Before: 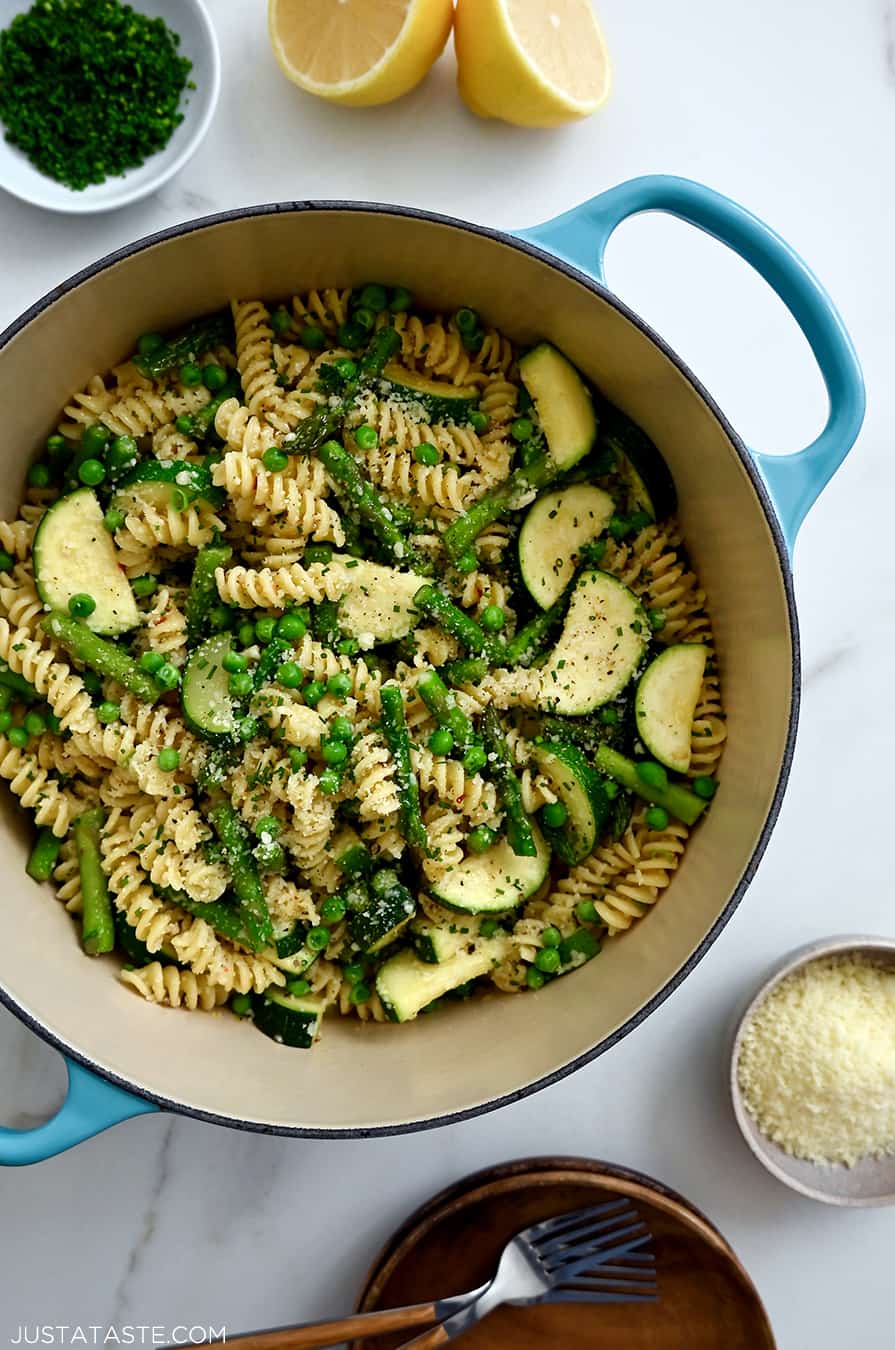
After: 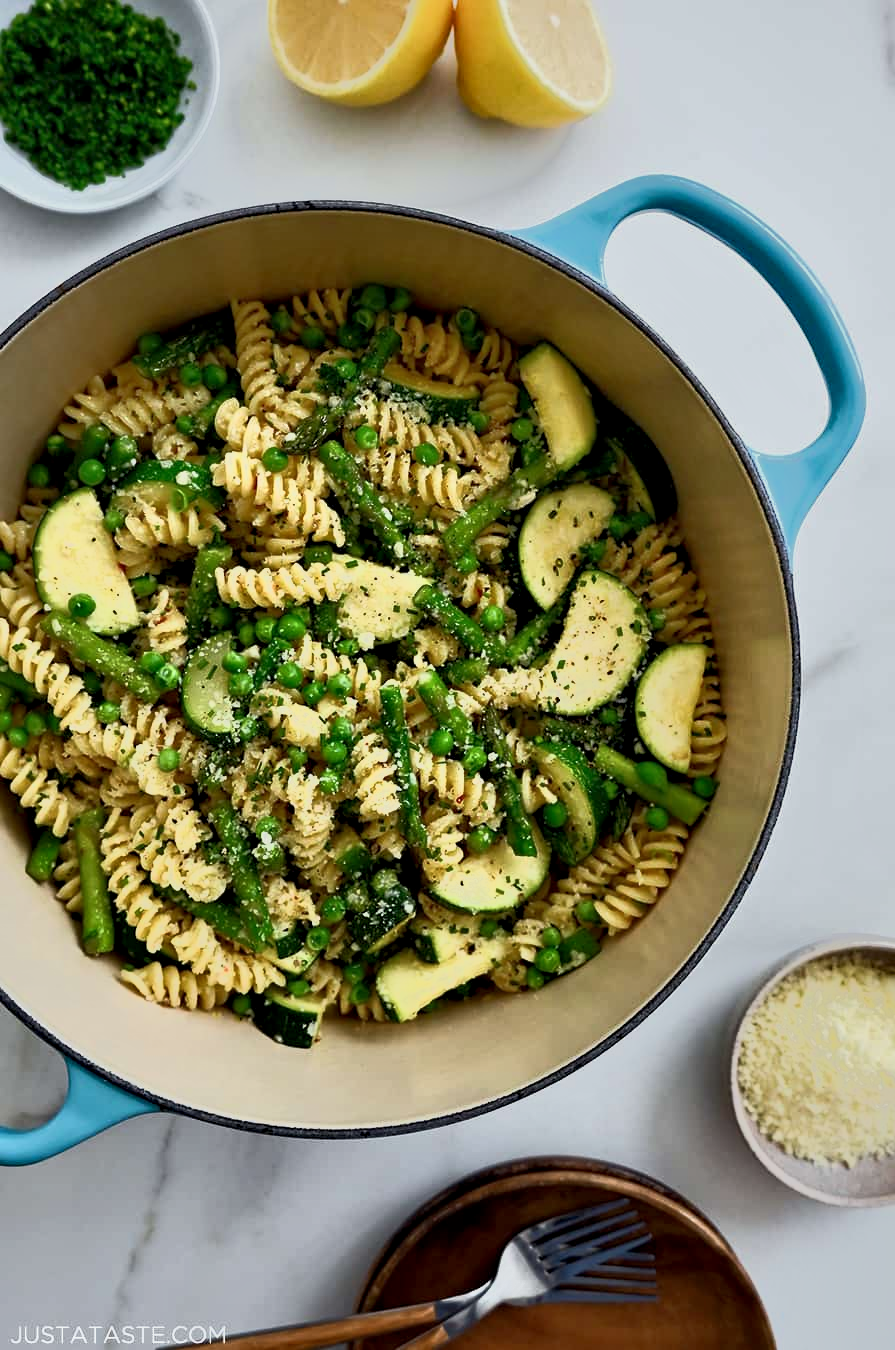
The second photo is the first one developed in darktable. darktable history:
tone equalizer: -7 EV -0.63 EV, -6 EV 1 EV, -5 EV -0.45 EV, -4 EV 0.43 EV, -3 EV 0.41 EV, -2 EV 0.15 EV, -1 EV -0.15 EV, +0 EV -0.39 EV, smoothing diameter 25%, edges refinement/feathering 10, preserve details guided filter
contrast equalizer: y [[0.526, 0.53, 0.532, 0.532, 0.53, 0.525], [0.5 ×6], [0.5 ×6], [0 ×6], [0 ×6]]
